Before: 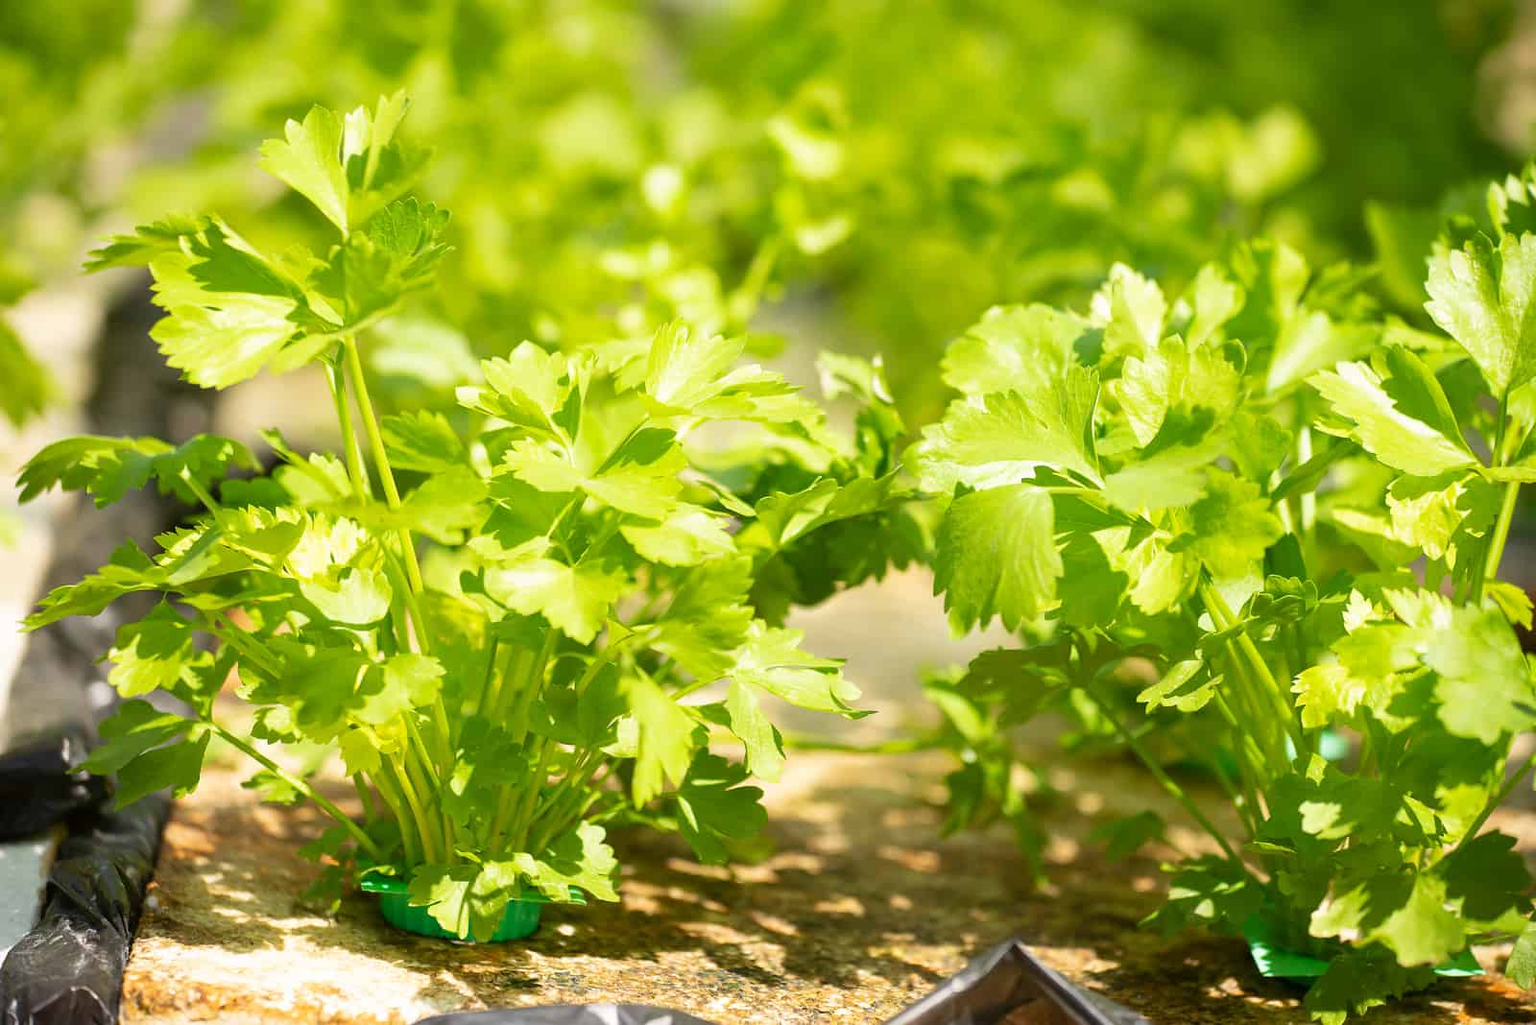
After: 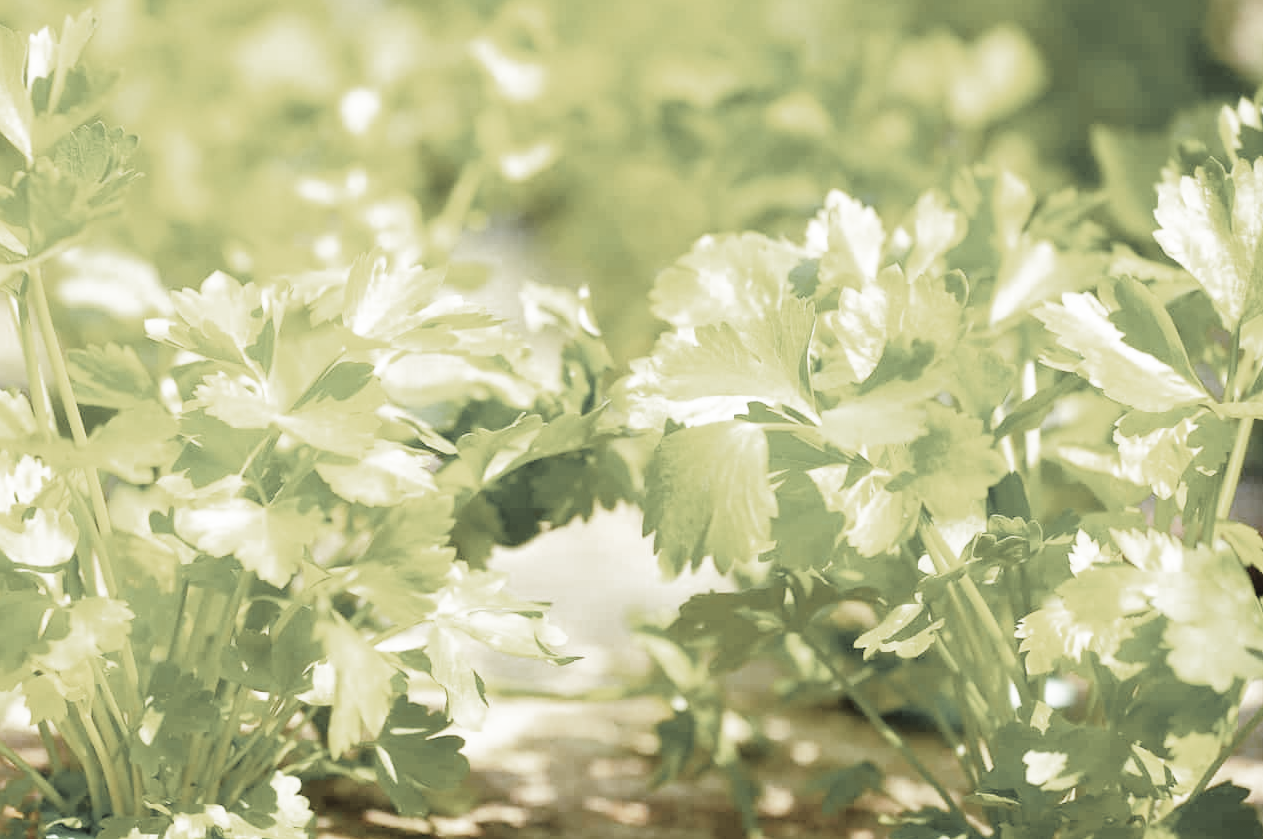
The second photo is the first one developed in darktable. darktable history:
base curve: curves: ch0 [(0, 0) (0.028, 0.03) (0.105, 0.232) (0.387, 0.748) (0.754, 0.968) (1, 1)], preserve colors none
color zones: curves: ch0 [(0, 0.613) (0.01, 0.613) (0.245, 0.448) (0.498, 0.529) (0.642, 0.665) (0.879, 0.777) (0.99, 0.613)]; ch1 [(0, 0.035) (0.121, 0.189) (0.259, 0.197) (0.415, 0.061) (0.589, 0.022) (0.732, 0.022) (0.857, 0.026) (0.991, 0.053)]
crop and rotate: left 20.632%, top 7.946%, right 0.422%, bottom 13.464%
